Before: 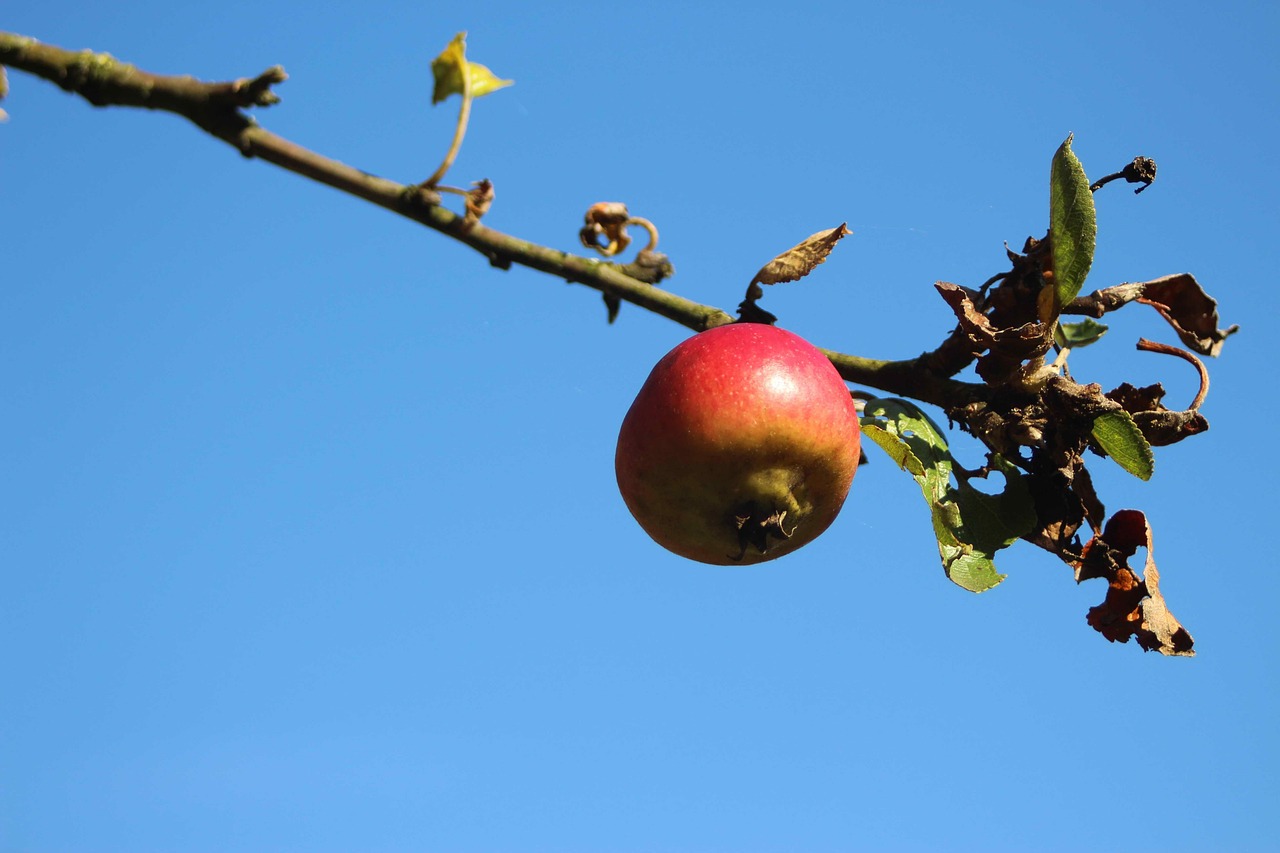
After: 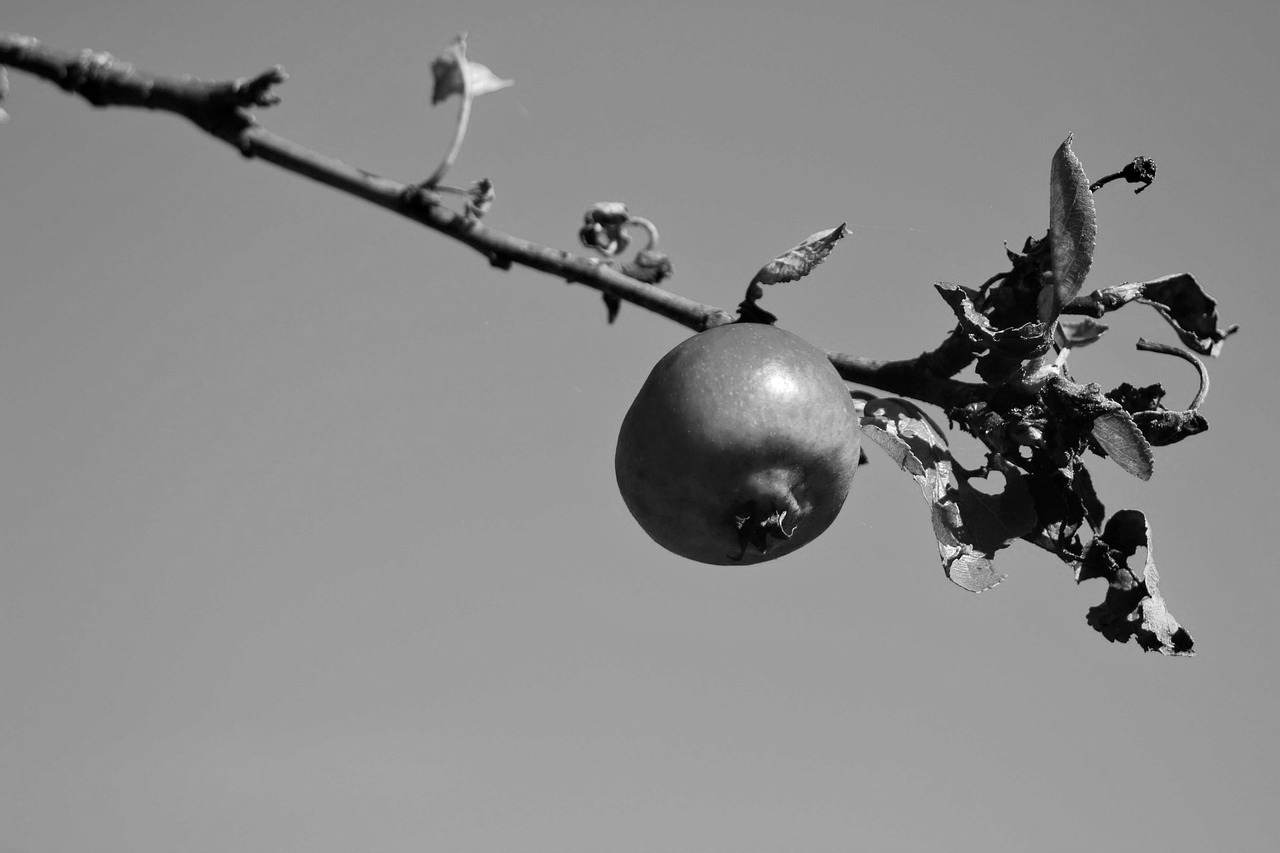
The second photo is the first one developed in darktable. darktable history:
contrast equalizer: octaves 7, y [[0.6 ×6], [0.55 ×6], [0 ×6], [0 ×6], [0 ×6]], mix 0.15
monochrome: a 32, b 64, size 2.3
